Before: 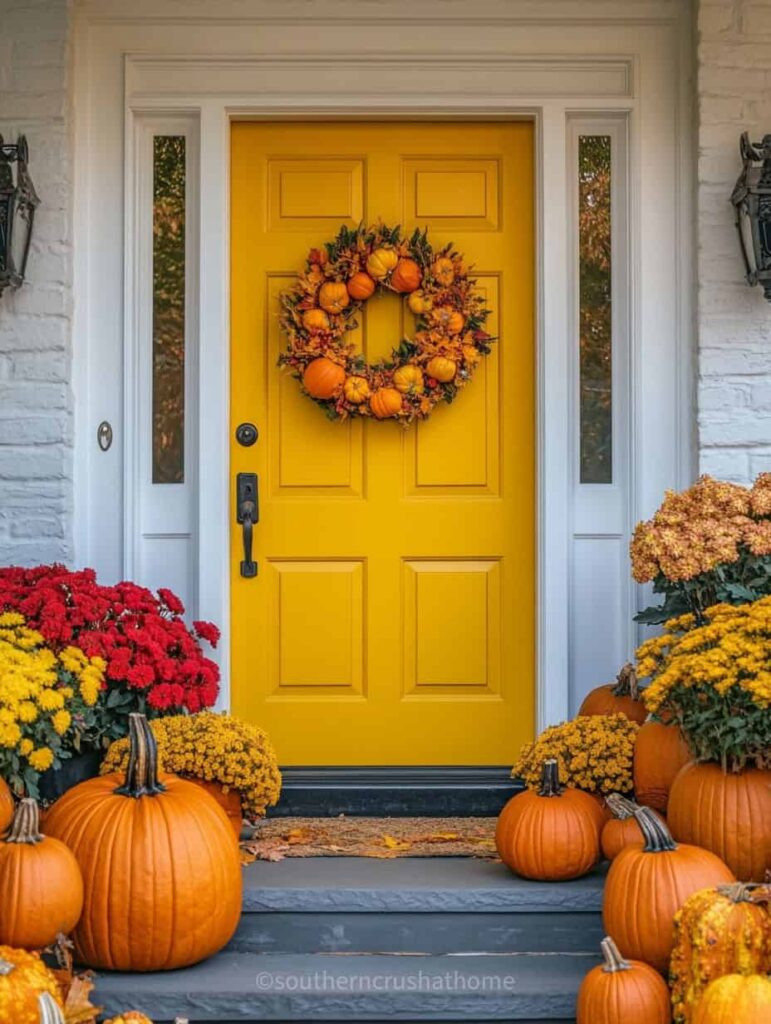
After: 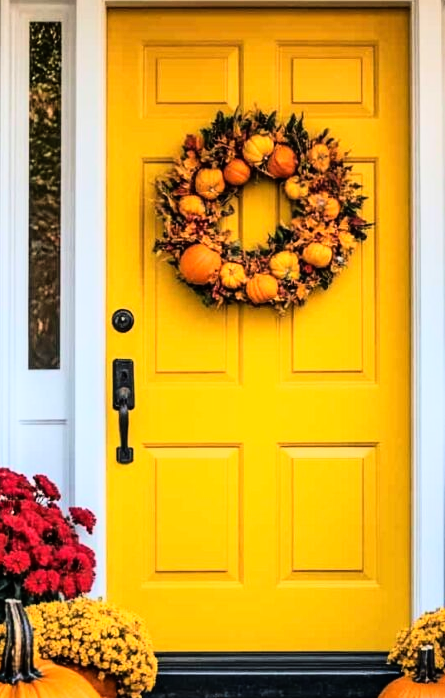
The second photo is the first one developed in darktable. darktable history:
exposure: exposure -0.492 EV, compensate highlight preservation false
crop: left 16.202%, top 11.208%, right 26.045%, bottom 20.557%
rgb curve: curves: ch0 [(0, 0) (0.21, 0.15) (0.24, 0.21) (0.5, 0.75) (0.75, 0.96) (0.89, 0.99) (1, 1)]; ch1 [(0, 0.02) (0.21, 0.13) (0.25, 0.2) (0.5, 0.67) (0.75, 0.9) (0.89, 0.97) (1, 1)]; ch2 [(0, 0.02) (0.21, 0.13) (0.25, 0.2) (0.5, 0.67) (0.75, 0.9) (0.89, 0.97) (1, 1)], compensate middle gray true
